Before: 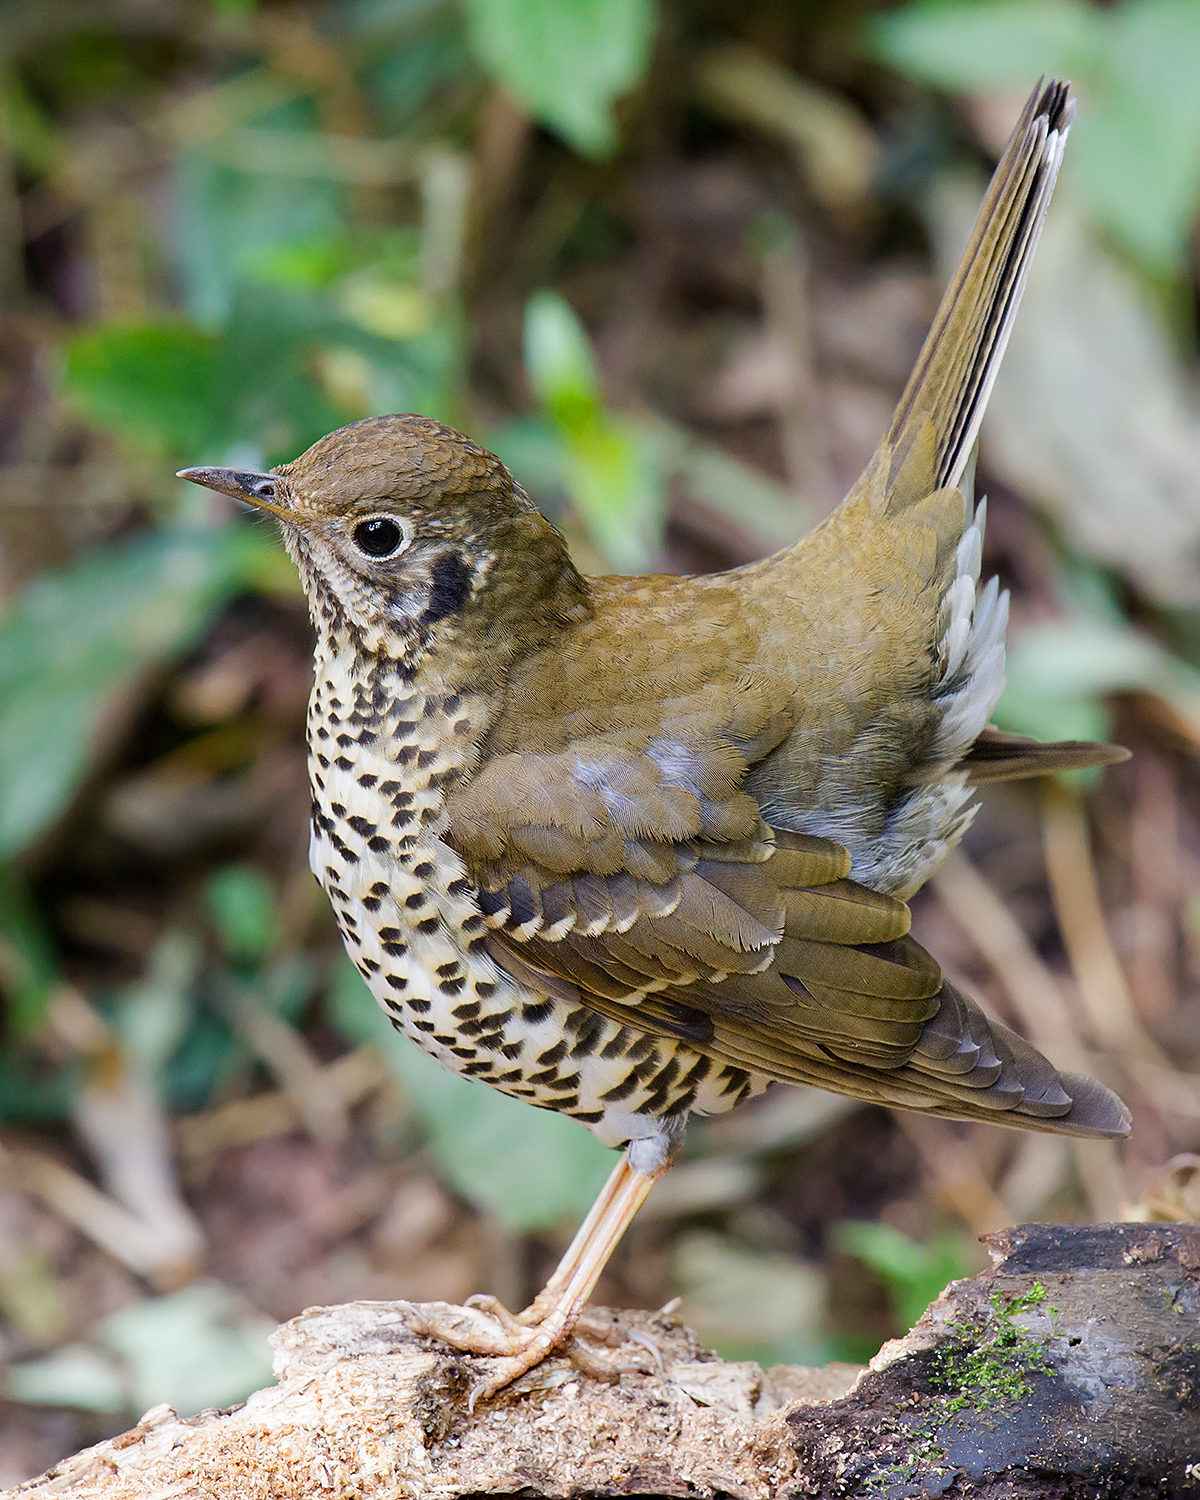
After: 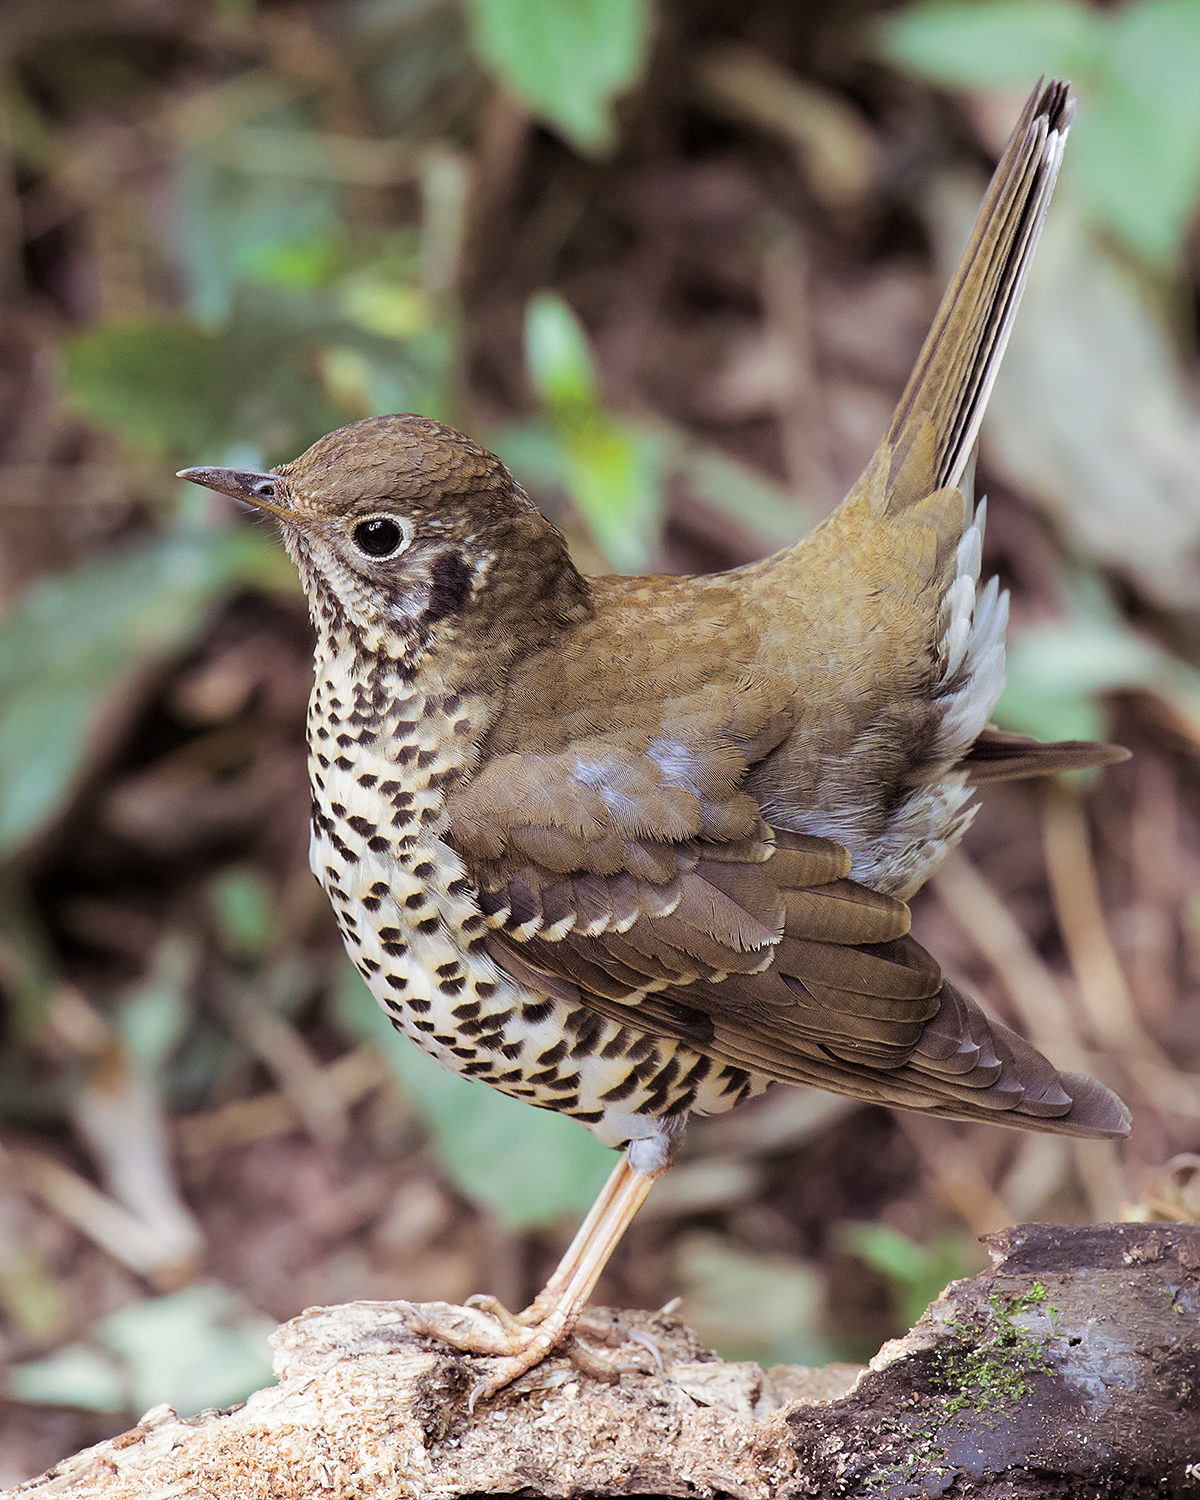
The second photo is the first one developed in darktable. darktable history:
split-toning: shadows › saturation 0.24, highlights › hue 54°, highlights › saturation 0.24
tone equalizer: on, module defaults
